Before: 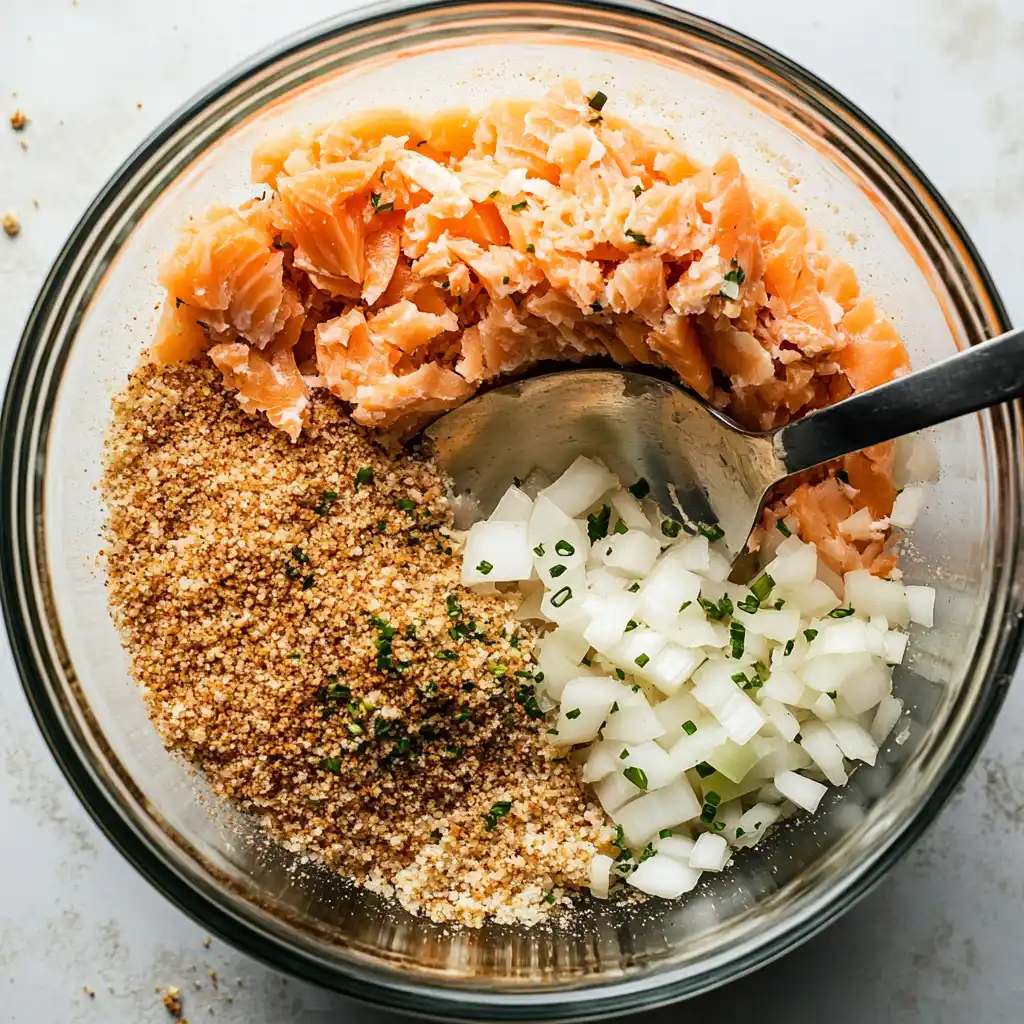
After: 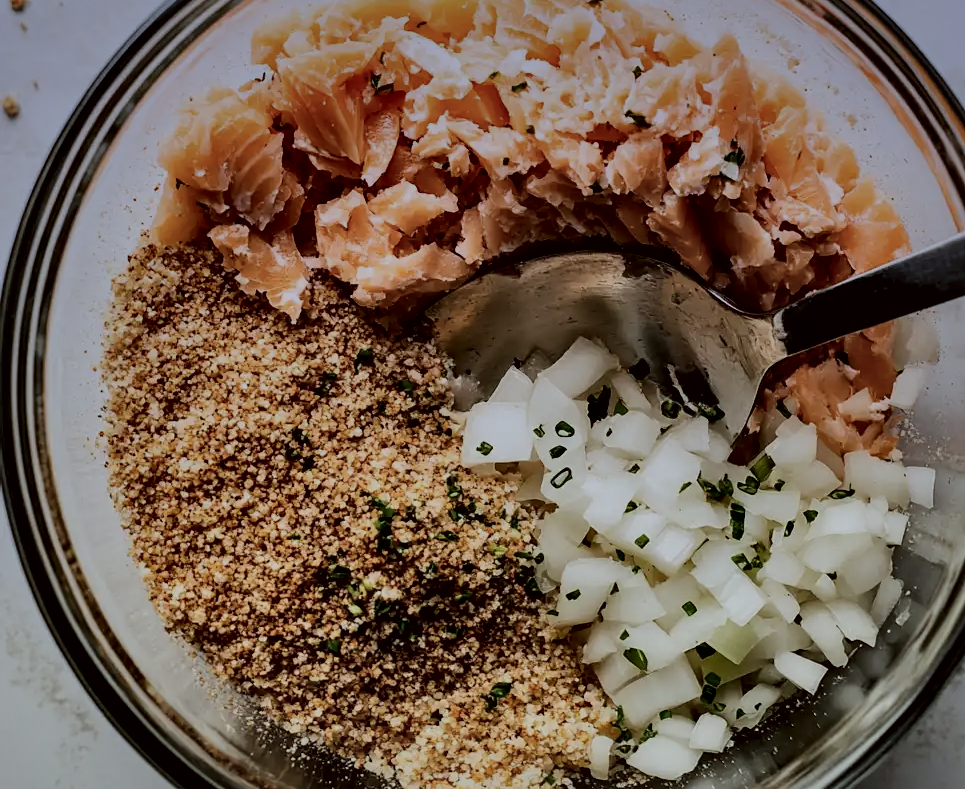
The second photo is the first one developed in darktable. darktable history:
crop and rotate: angle 0.03°, top 11.643%, right 5.651%, bottom 11.189%
graduated density: hue 238.83°, saturation 50%
local contrast: mode bilateral grid, contrast 44, coarseness 69, detail 214%, midtone range 0.2
contrast brightness saturation: contrast 0.1, brightness 0.3, saturation 0.14
exposure: exposure -2.002 EV, compensate highlight preservation false
color correction: highlights a* -2.73, highlights b* -2.09, shadows a* 2.41, shadows b* 2.73
